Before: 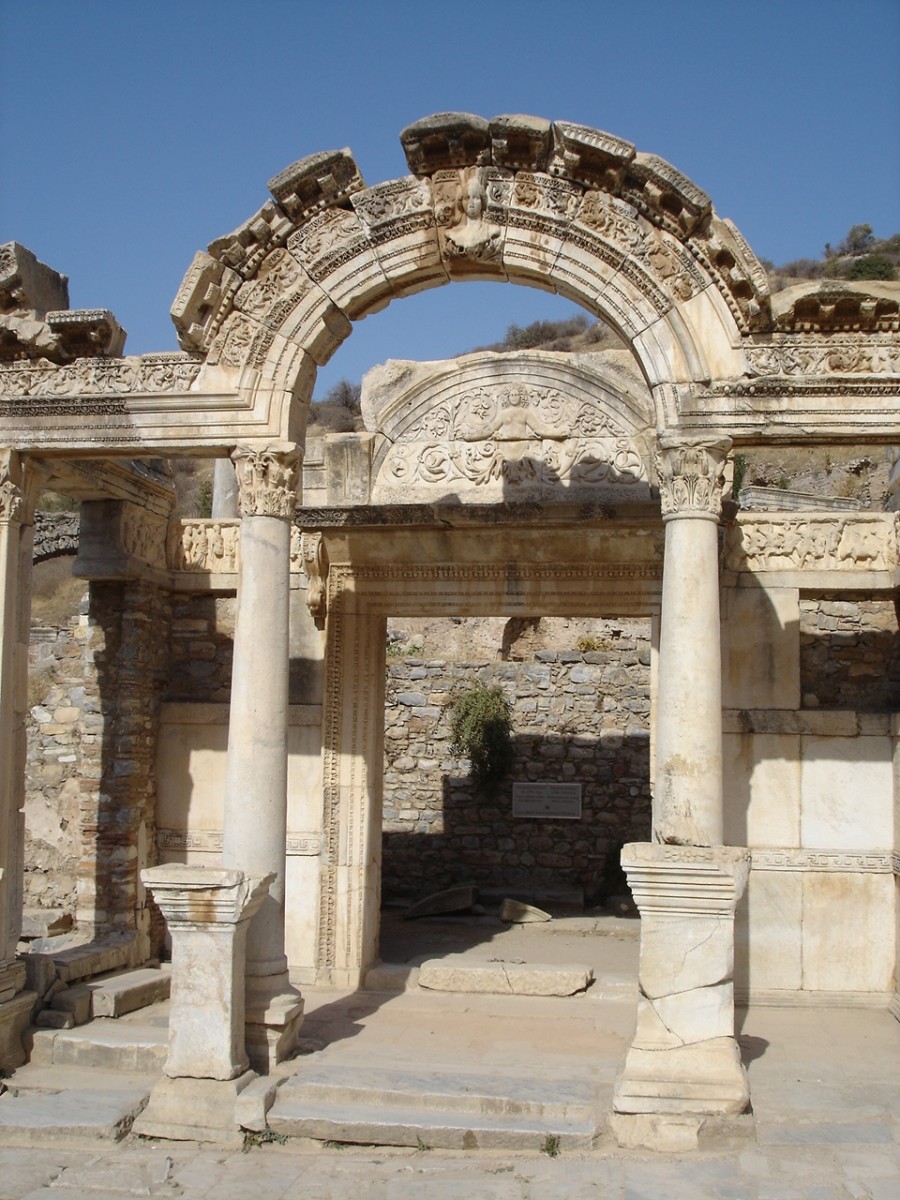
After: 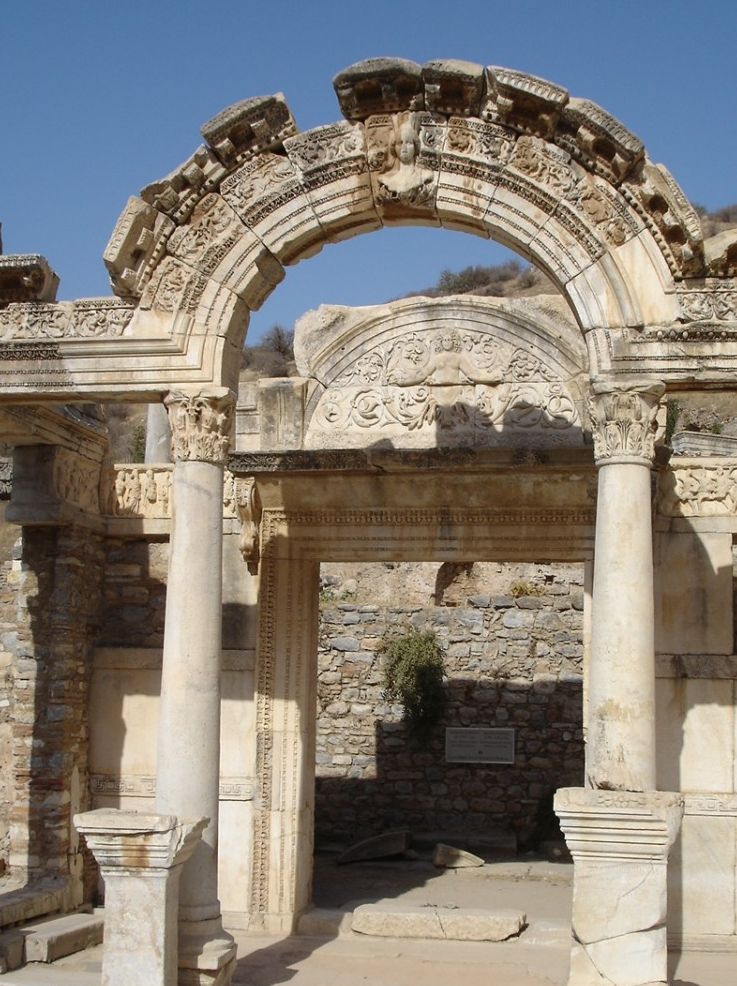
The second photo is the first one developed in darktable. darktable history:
crop and rotate: left 7.511%, top 4.658%, right 10.561%, bottom 13.137%
